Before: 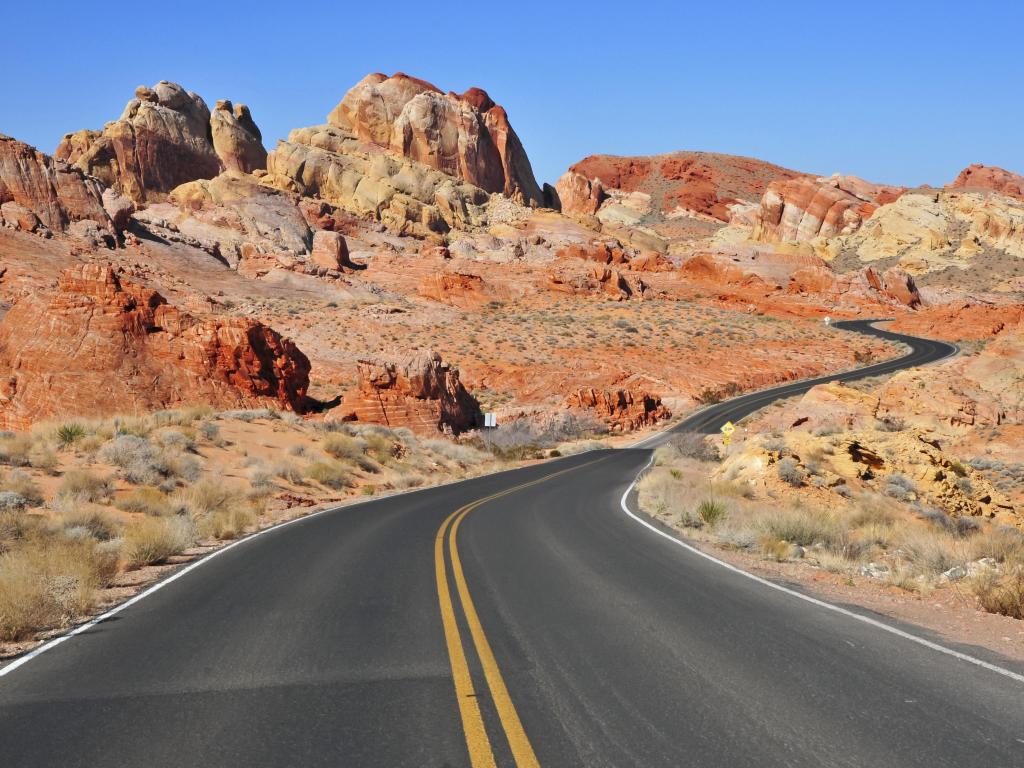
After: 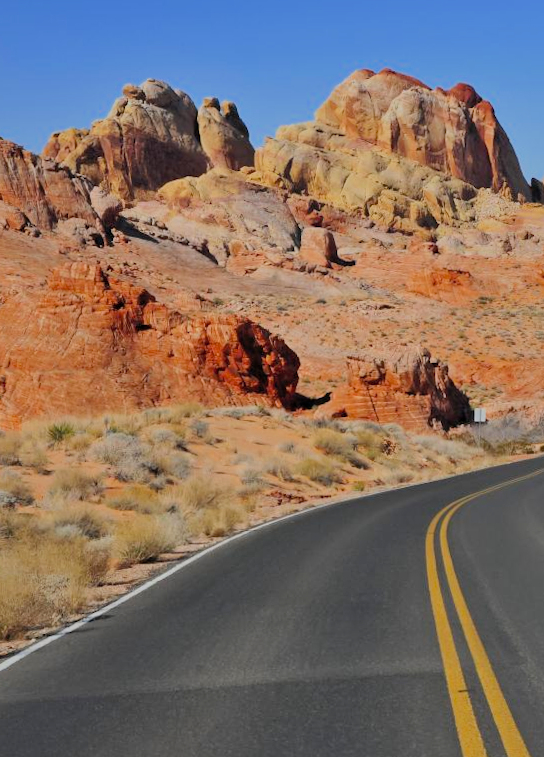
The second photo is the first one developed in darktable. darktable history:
shadows and highlights: on, module defaults
filmic rgb: black relative exposure -7.65 EV, white relative exposure 4.56 EV, hardness 3.61, color science v6 (2022)
rotate and perspective: rotation -0.45°, automatic cropping original format, crop left 0.008, crop right 0.992, crop top 0.012, crop bottom 0.988
color balance: output saturation 110%
crop: left 0.587%, right 45.588%, bottom 0.086%
